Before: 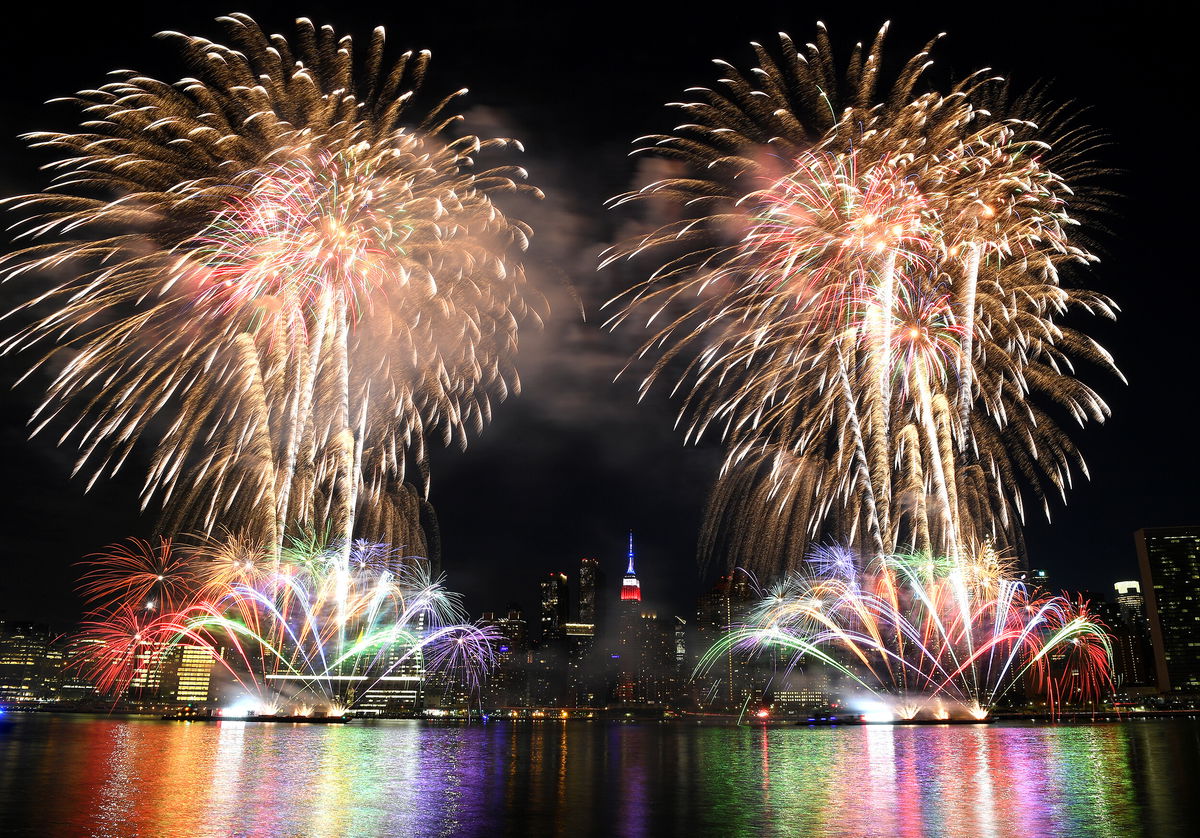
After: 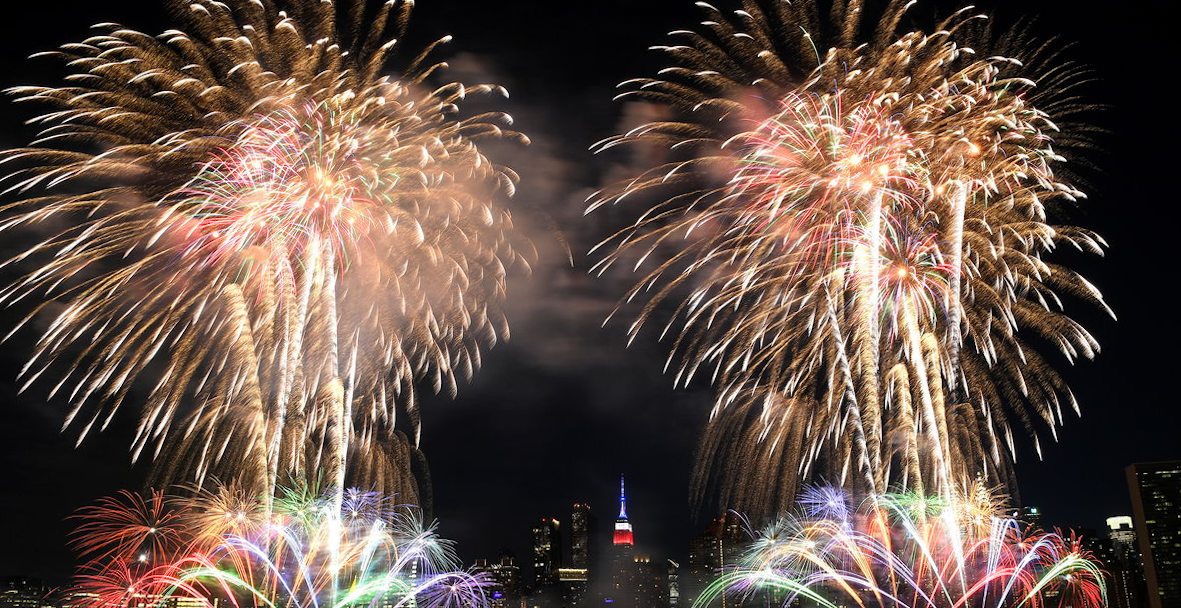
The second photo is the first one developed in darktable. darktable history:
rotate and perspective: rotation -1°, crop left 0.011, crop right 0.989, crop top 0.025, crop bottom 0.975
crop: left 0.387%, top 5.469%, bottom 19.809%
